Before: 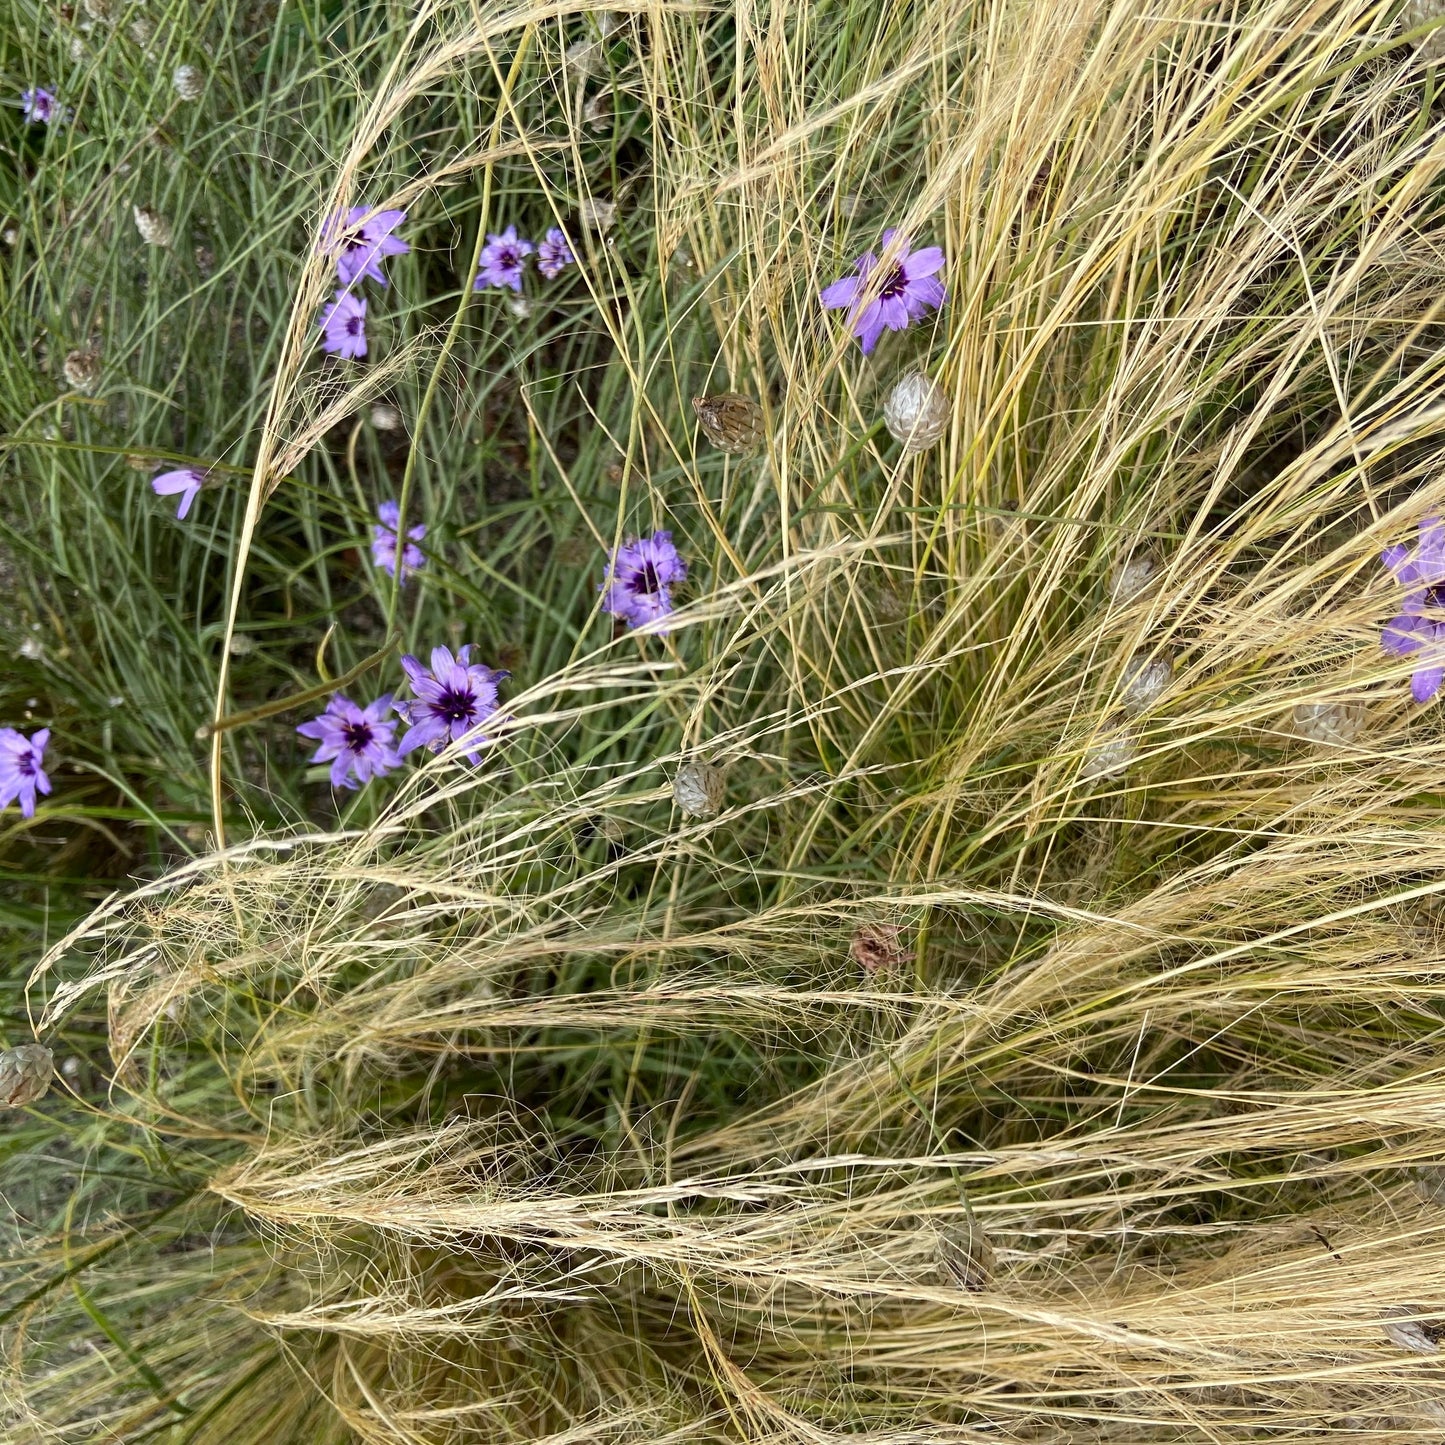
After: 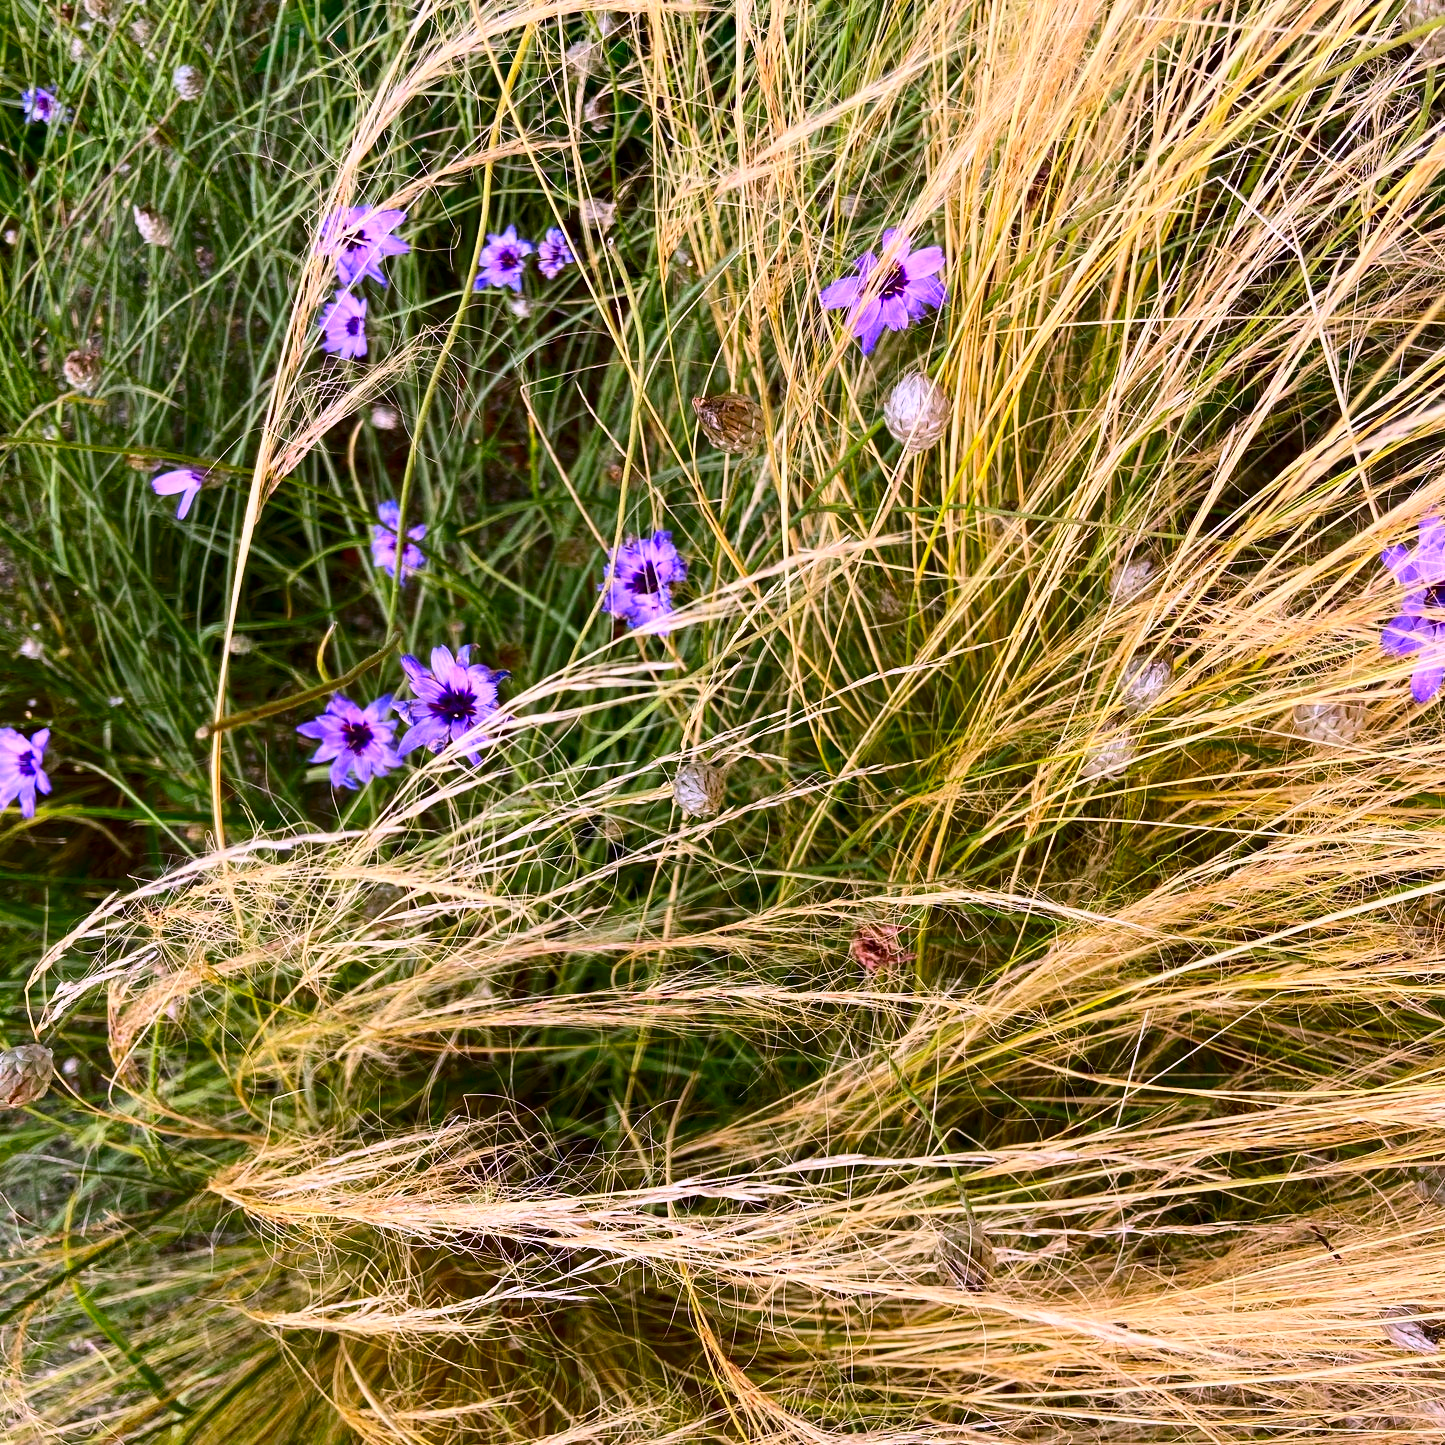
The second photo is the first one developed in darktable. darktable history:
contrast brightness saturation: contrast 0.262, brightness 0.013, saturation 0.864
color correction: highlights a* 15.93, highlights b* -20.88
